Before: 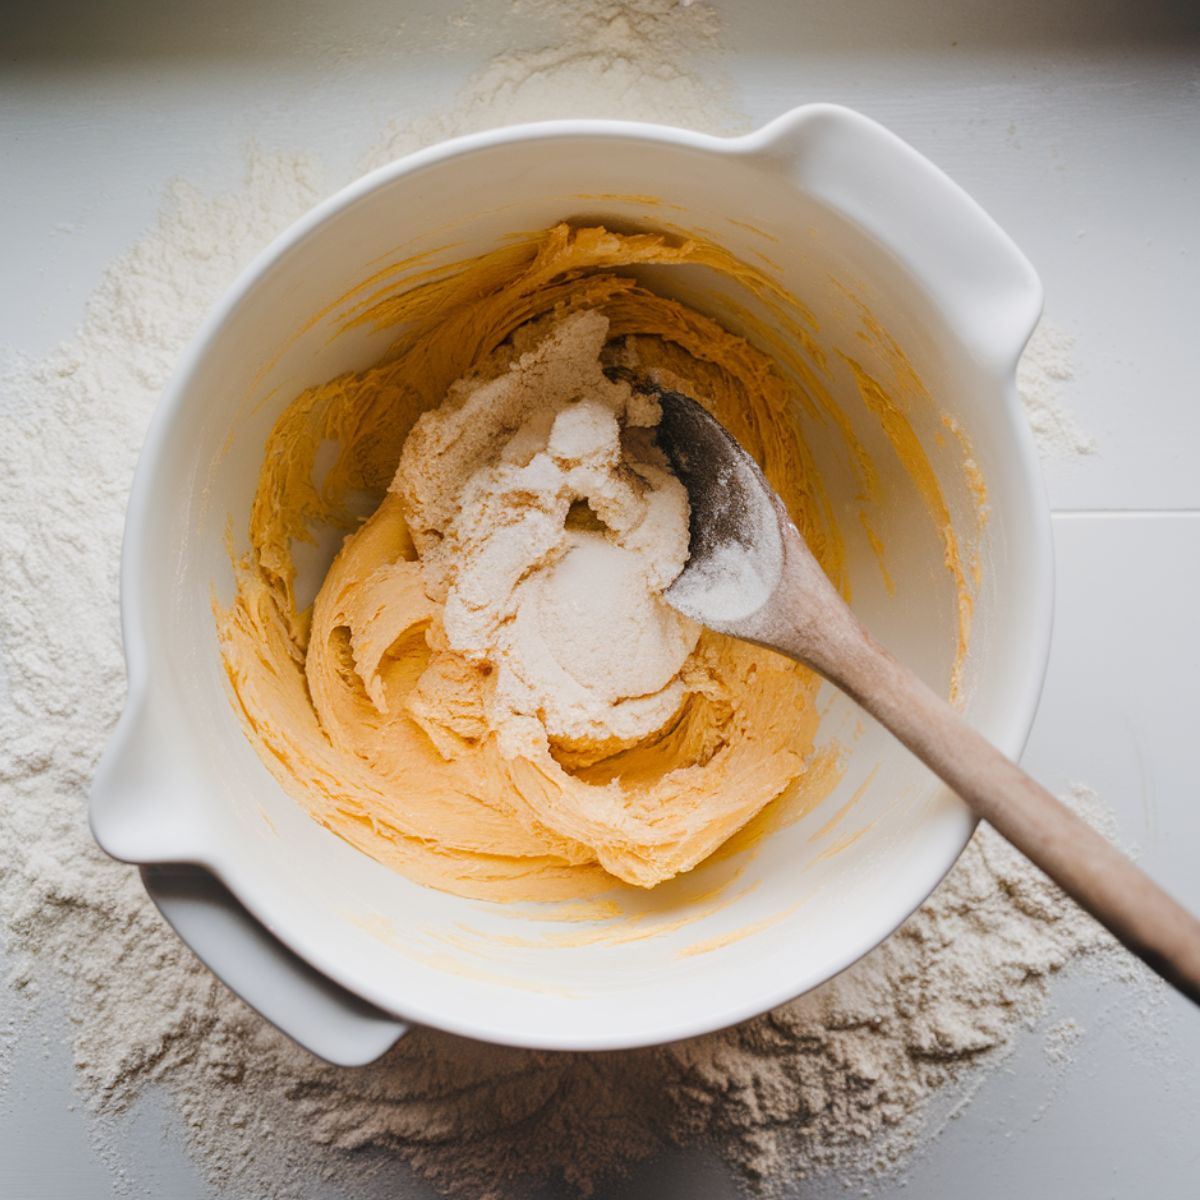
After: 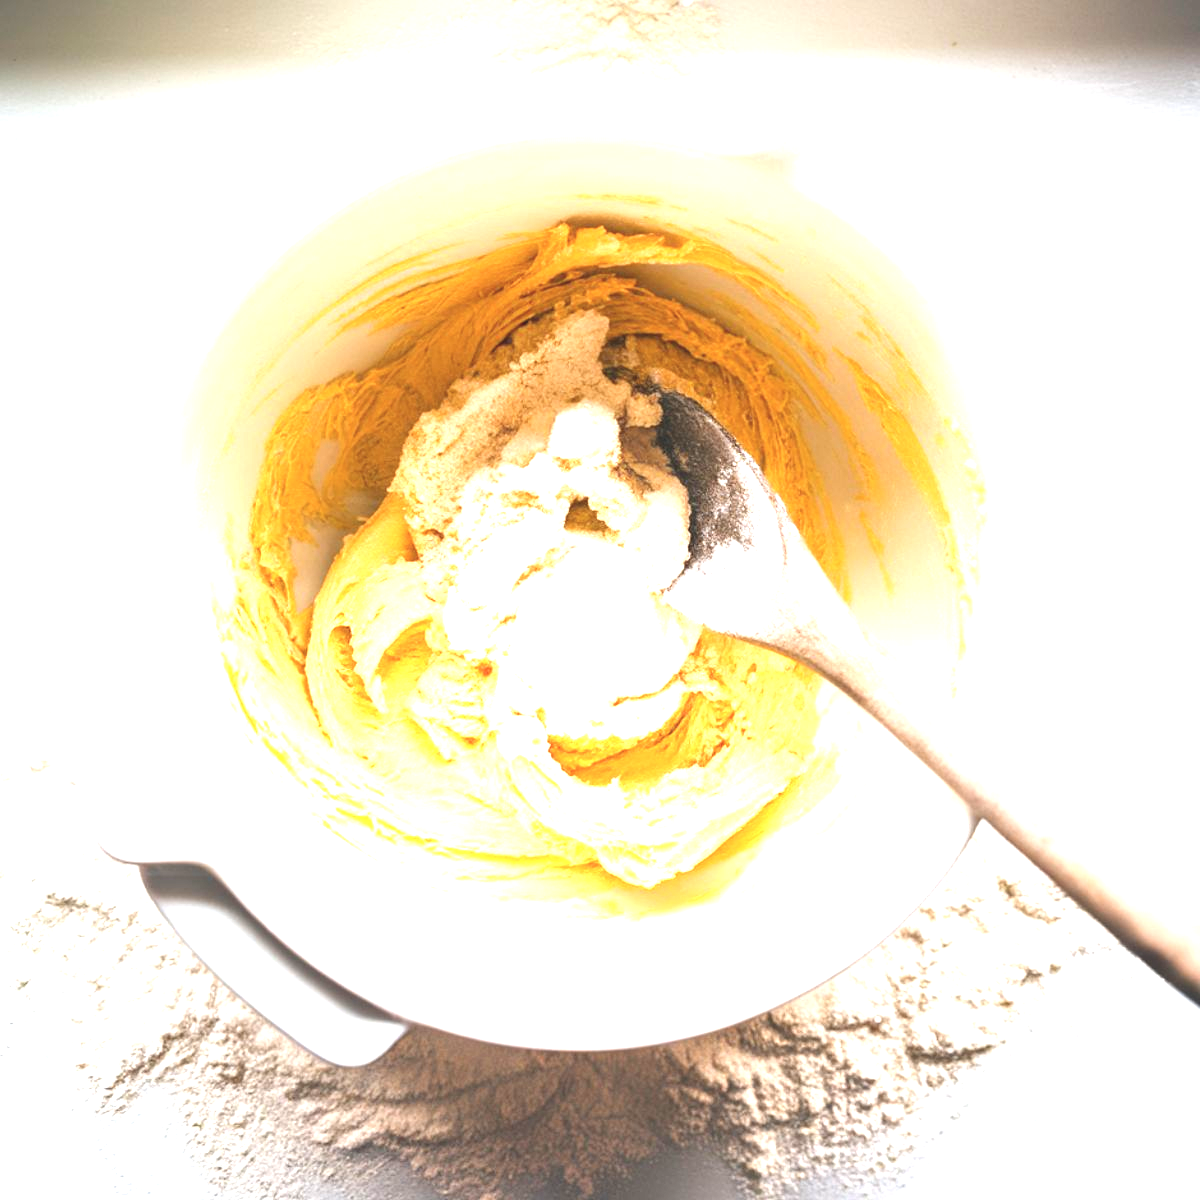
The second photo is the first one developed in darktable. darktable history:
exposure: black level correction 0, exposure 1.9 EV, compensate highlight preservation false
color balance: lift [1.007, 1, 1, 1], gamma [1.097, 1, 1, 1]
